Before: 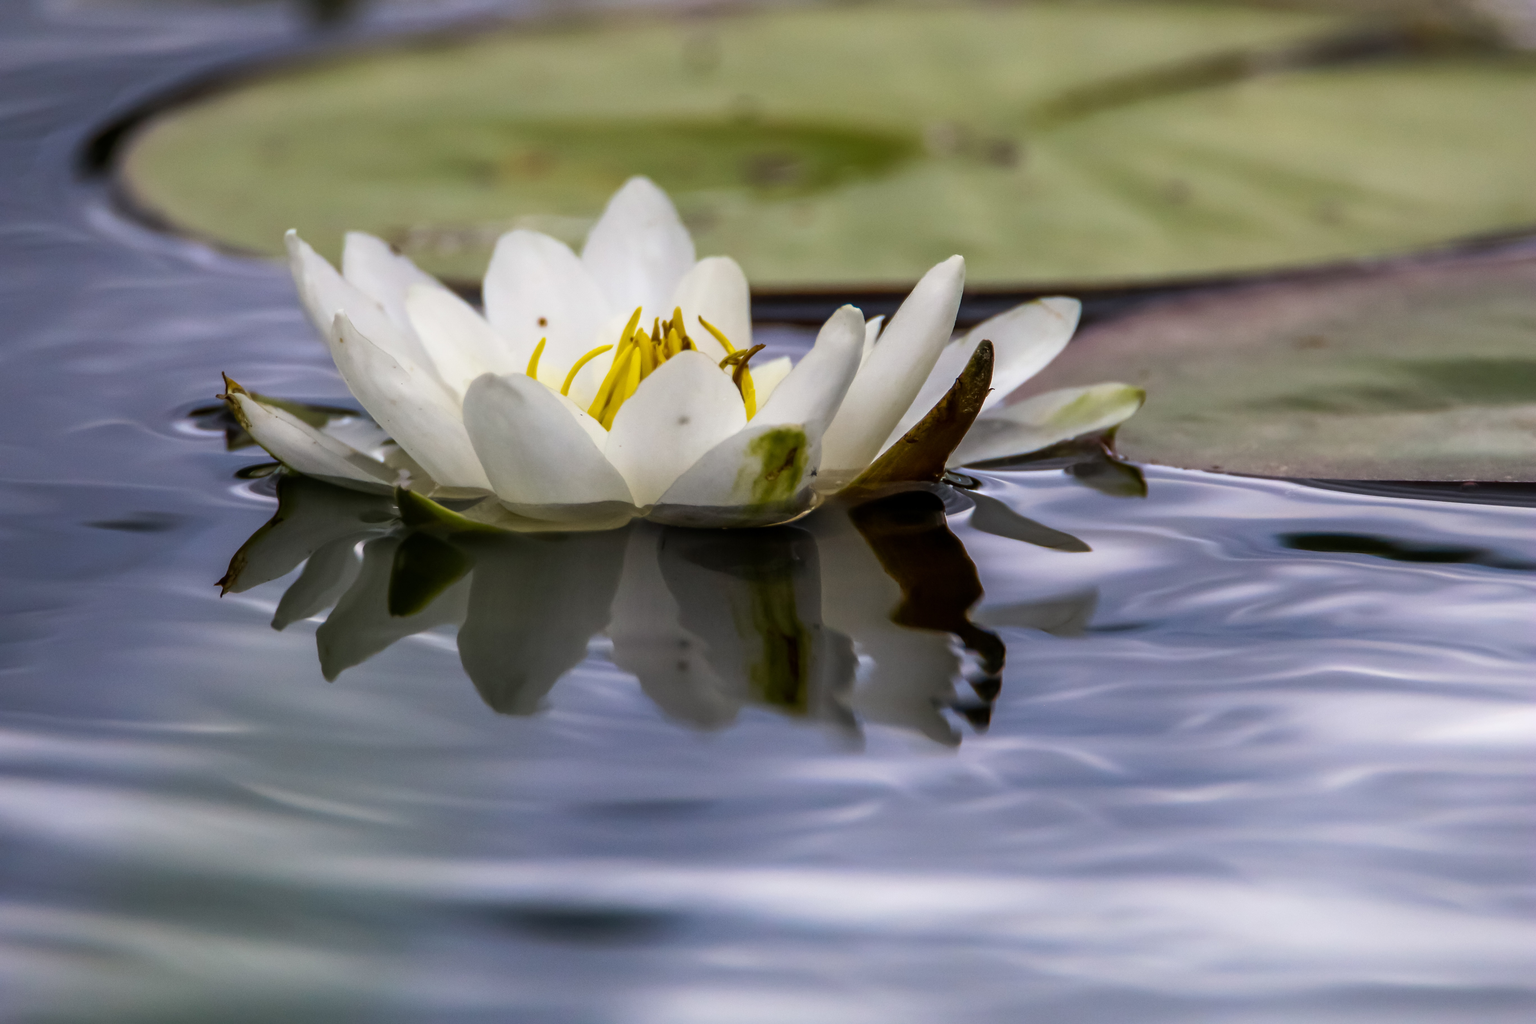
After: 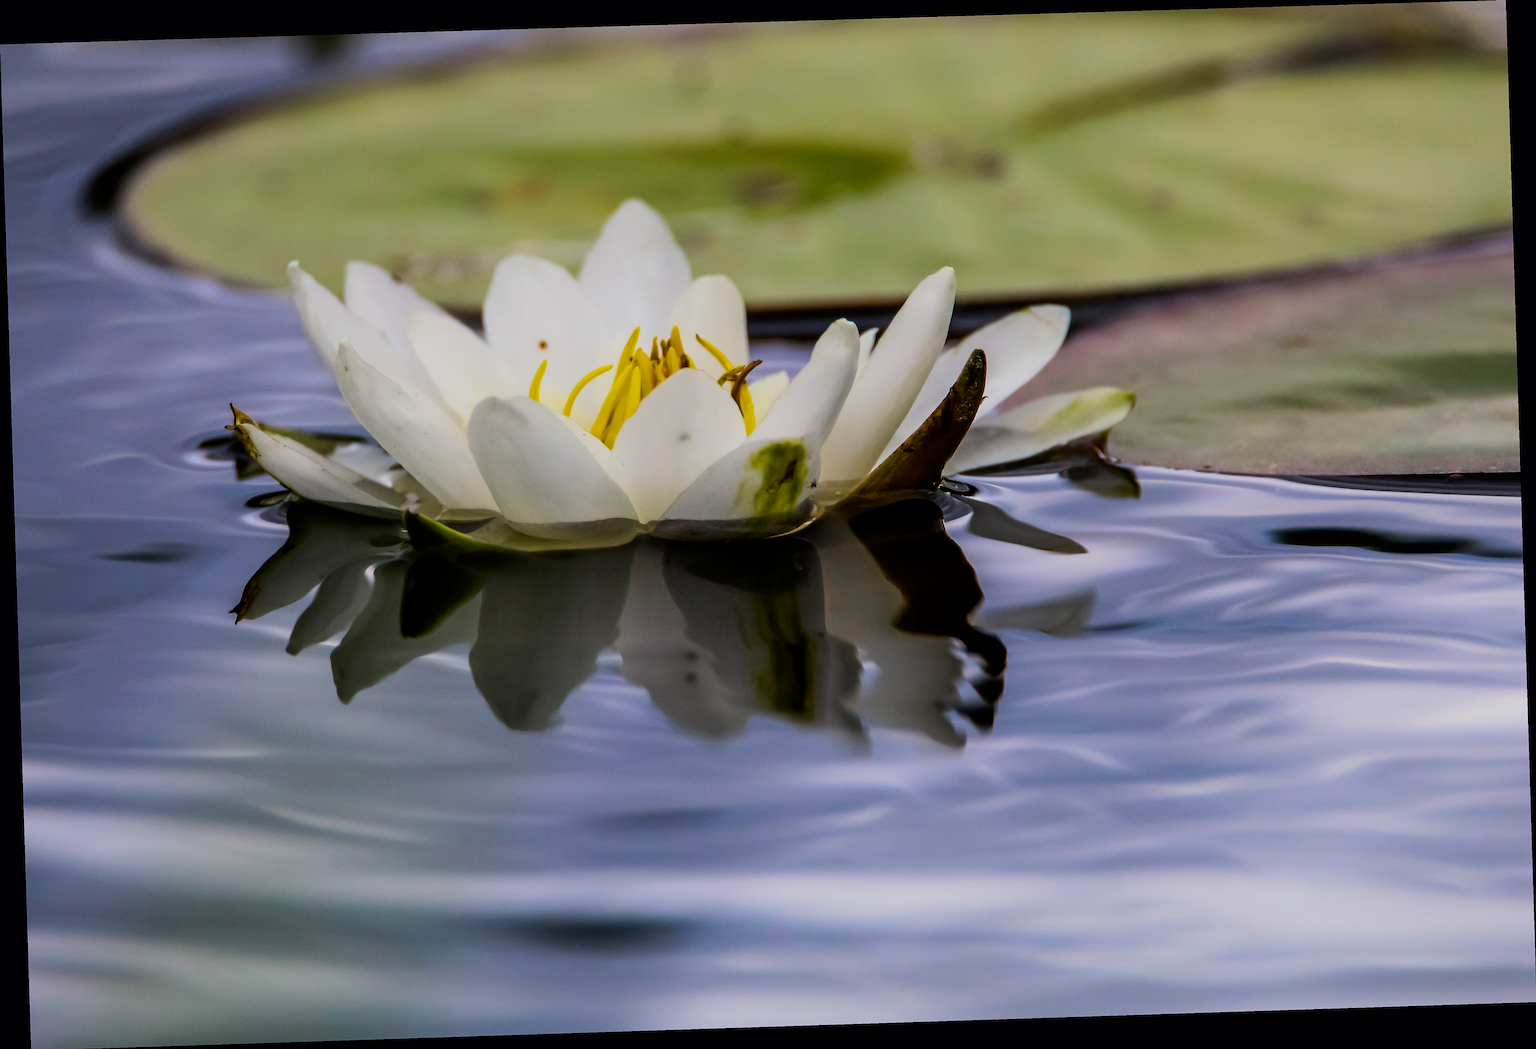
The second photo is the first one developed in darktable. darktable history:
rotate and perspective: rotation -1.77°, lens shift (horizontal) 0.004, automatic cropping off
contrast brightness saturation: contrast 0.09, saturation 0.28
sharpen: on, module defaults
filmic rgb: black relative exposure -7.65 EV, white relative exposure 4.56 EV, hardness 3.61, color science v6 (2022)
